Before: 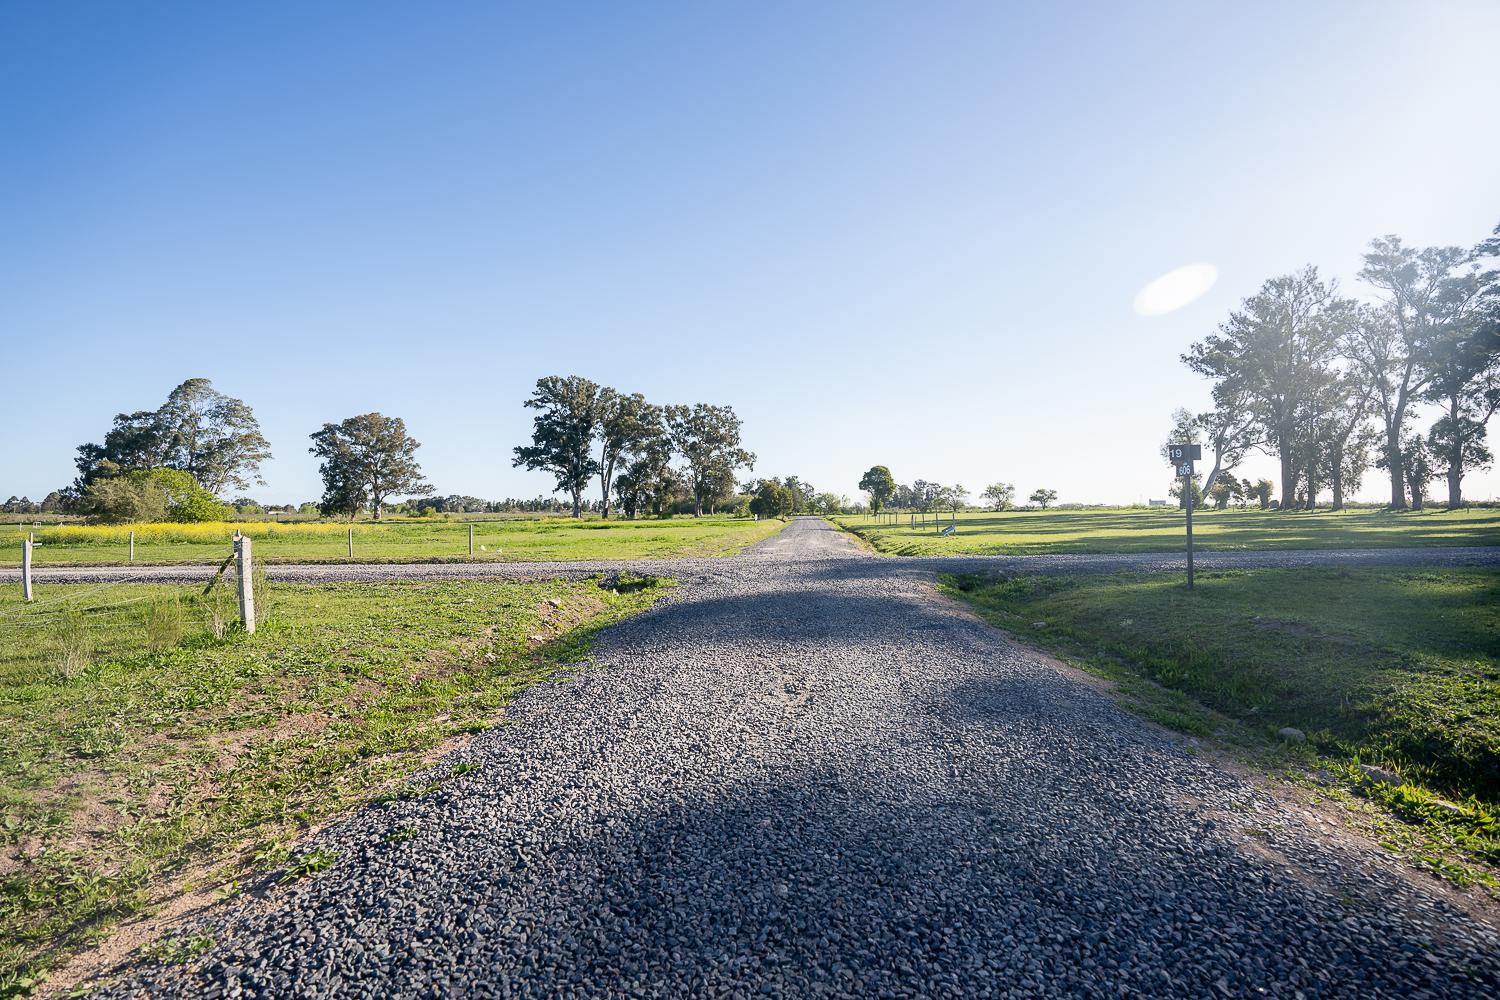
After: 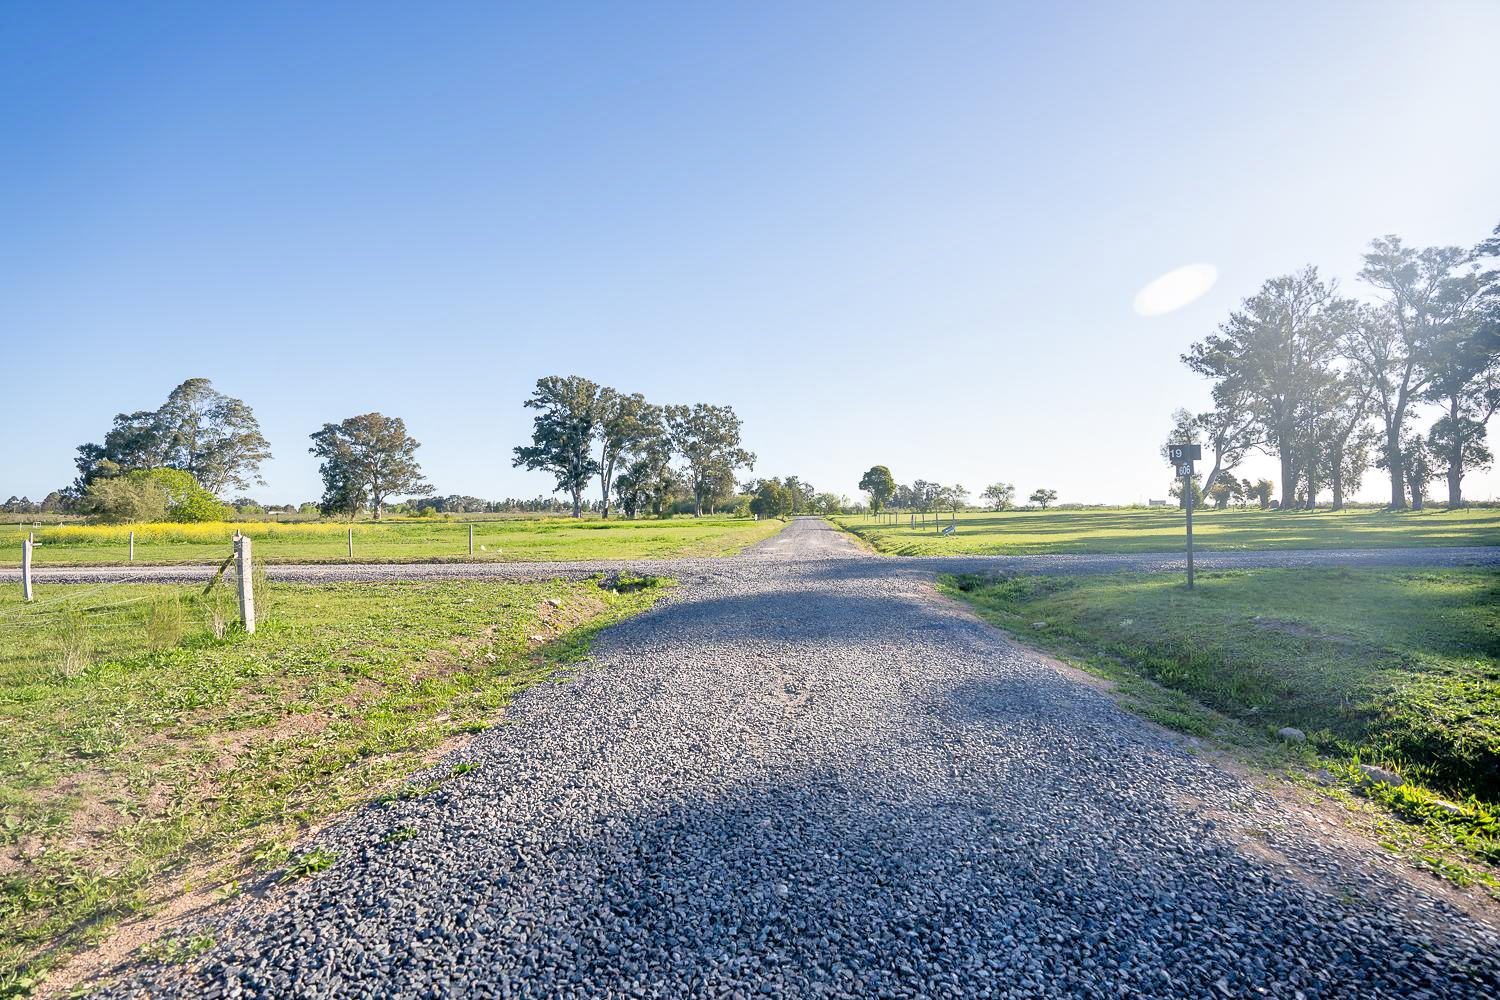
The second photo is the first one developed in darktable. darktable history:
tone curve: curves: ch0 [(0, 0) (0.003, 0.003) (0.011, 0.011) (0.025, 0.025) (0.044, 0.044) (0.069, 0.069) (0.1, 0.099) (0.136, 0.135) (0.177, 0.177) (0.224, 0.224) (0.277, 0.276) (0.335, 0.334) (0.399, 0.398) (0.468, 0.467) (0.543, 0.547) (0.623, 0.626) (0.709, 0.712) (0.801, 0.802) (0.898, 0.898) (1, 1)], preserve colors none
tone equalizer: -7 EV 0.15 EV, -6 EV 0.6 EV, -5 EV 1.15 EV, -4 EV 1.33 EV, -3 EV 1.15 EV, -2 EV 0.6 EV, -1 EV 0.15 EV, mask exposure compensation -0.5 EV
